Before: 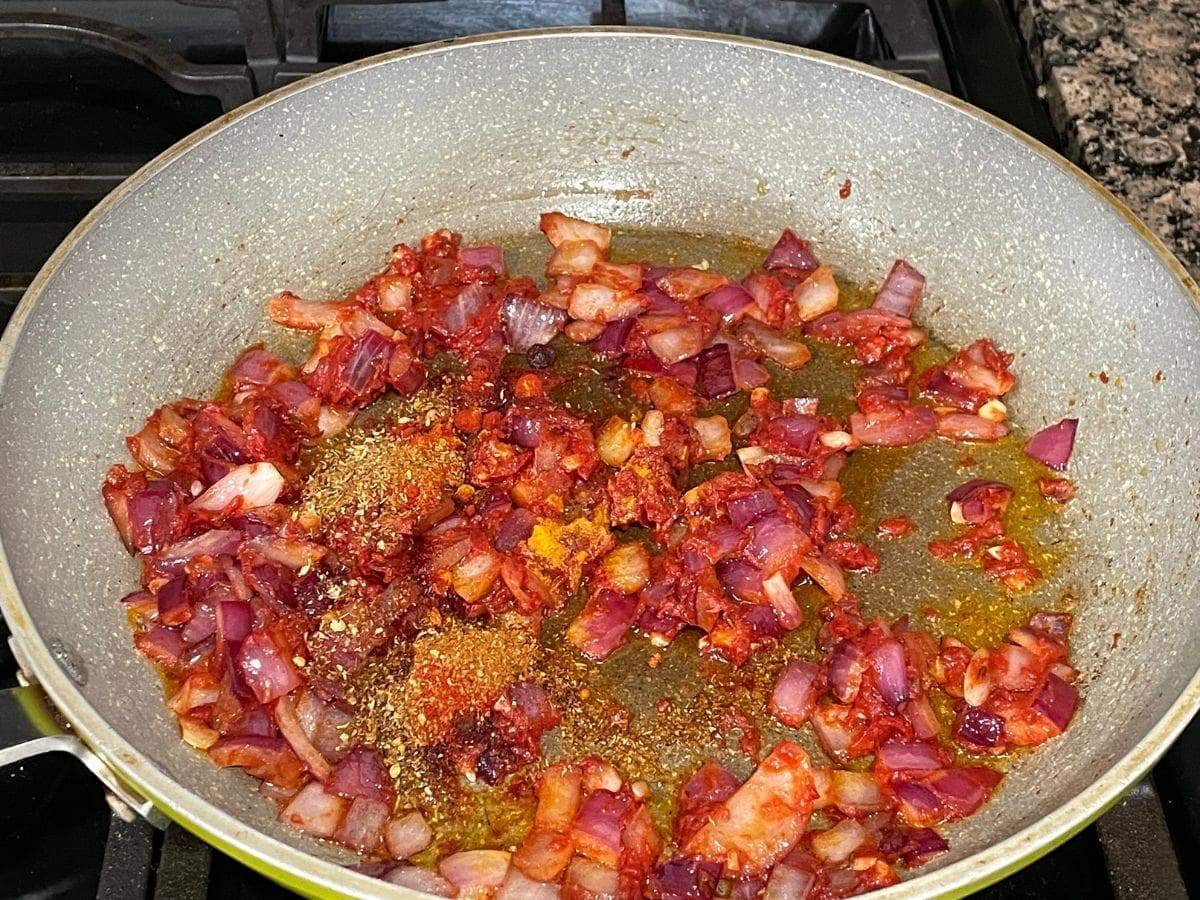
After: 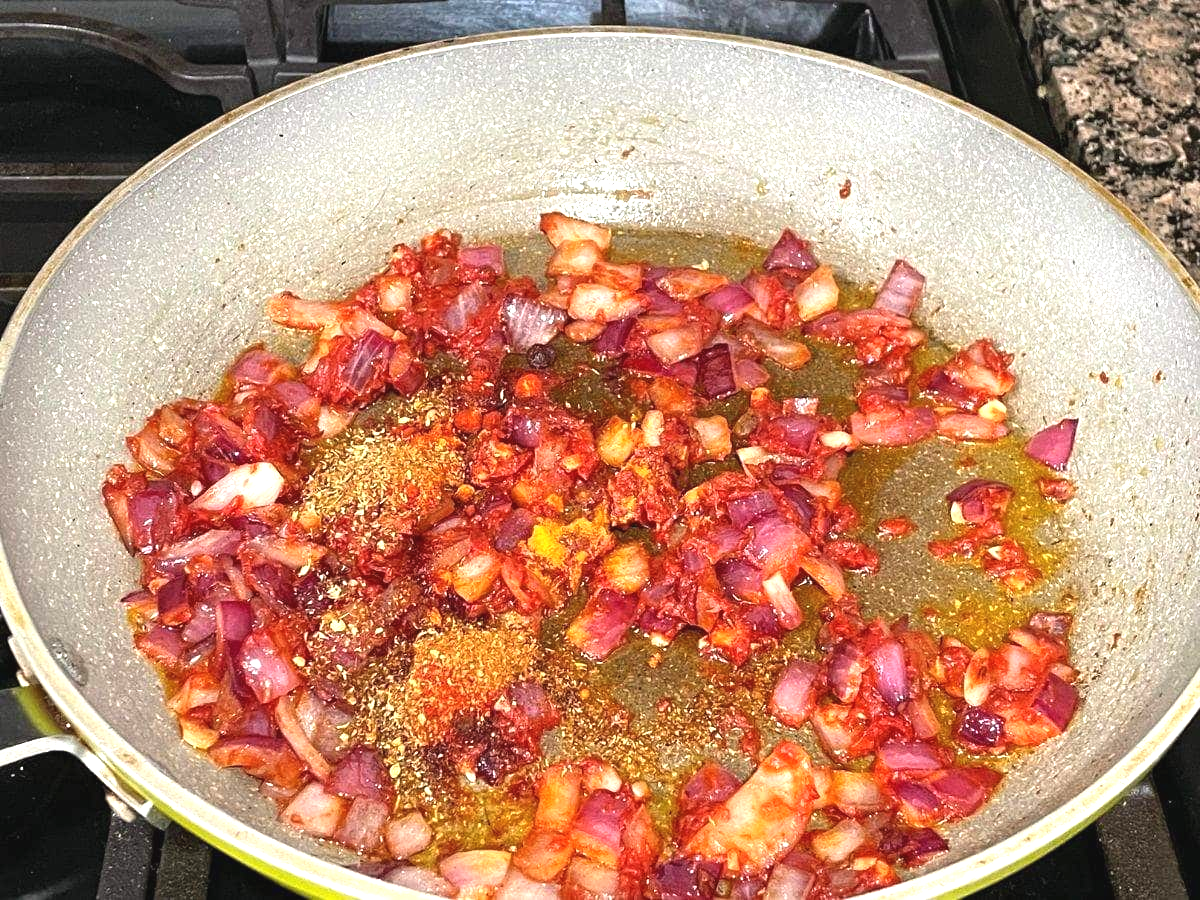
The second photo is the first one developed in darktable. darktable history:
exposure: black level correction -0.002, exposure 0.705 EV, compensate highlight preservation false
